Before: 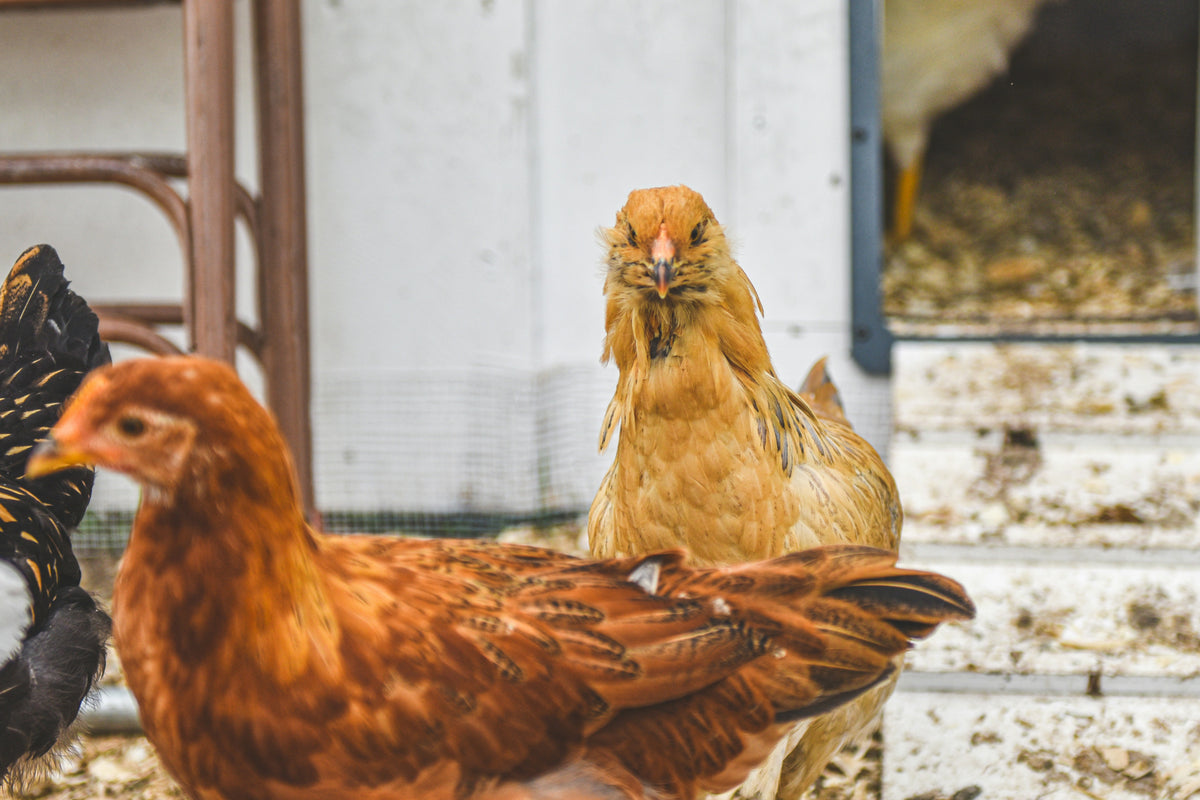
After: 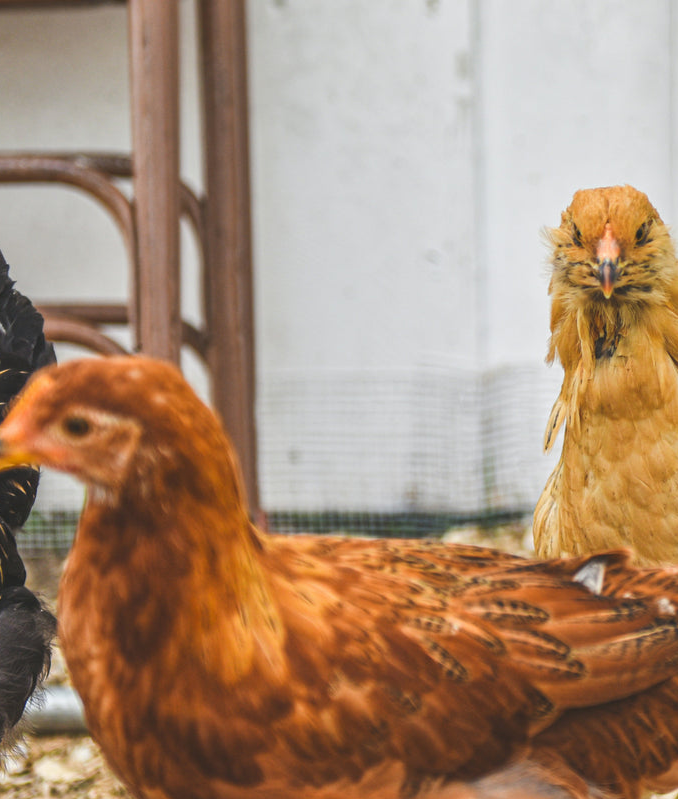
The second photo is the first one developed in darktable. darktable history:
crop: left 4.657%, right 38.802%
